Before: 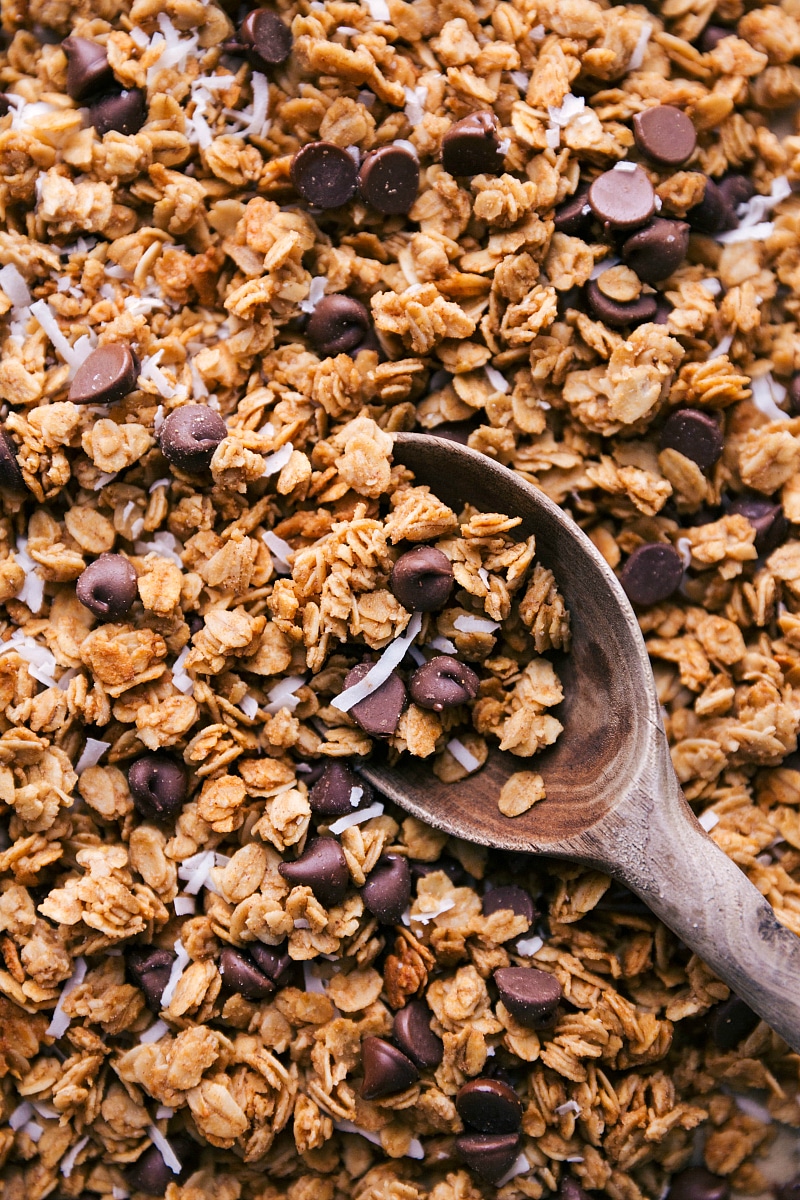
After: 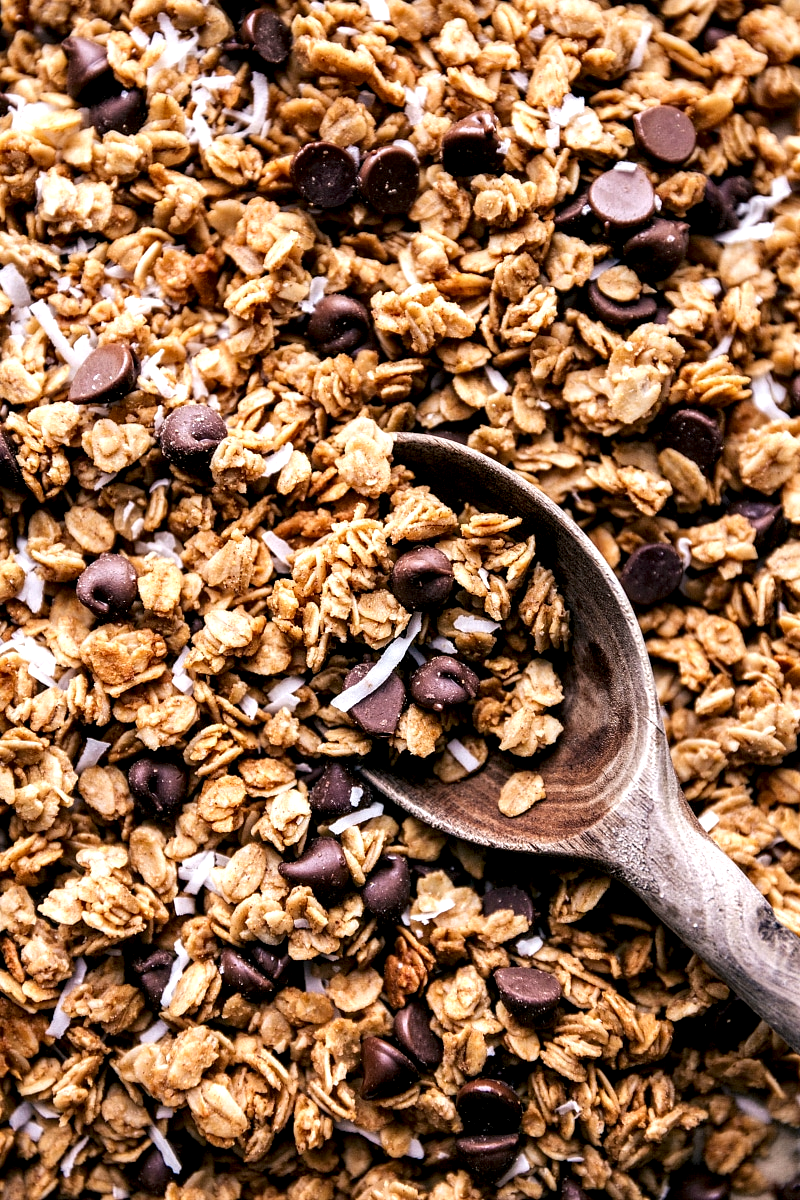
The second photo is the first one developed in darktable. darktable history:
local contrast: highlights 80%, shadows 58%, detail 175%, midtone range 0.598
